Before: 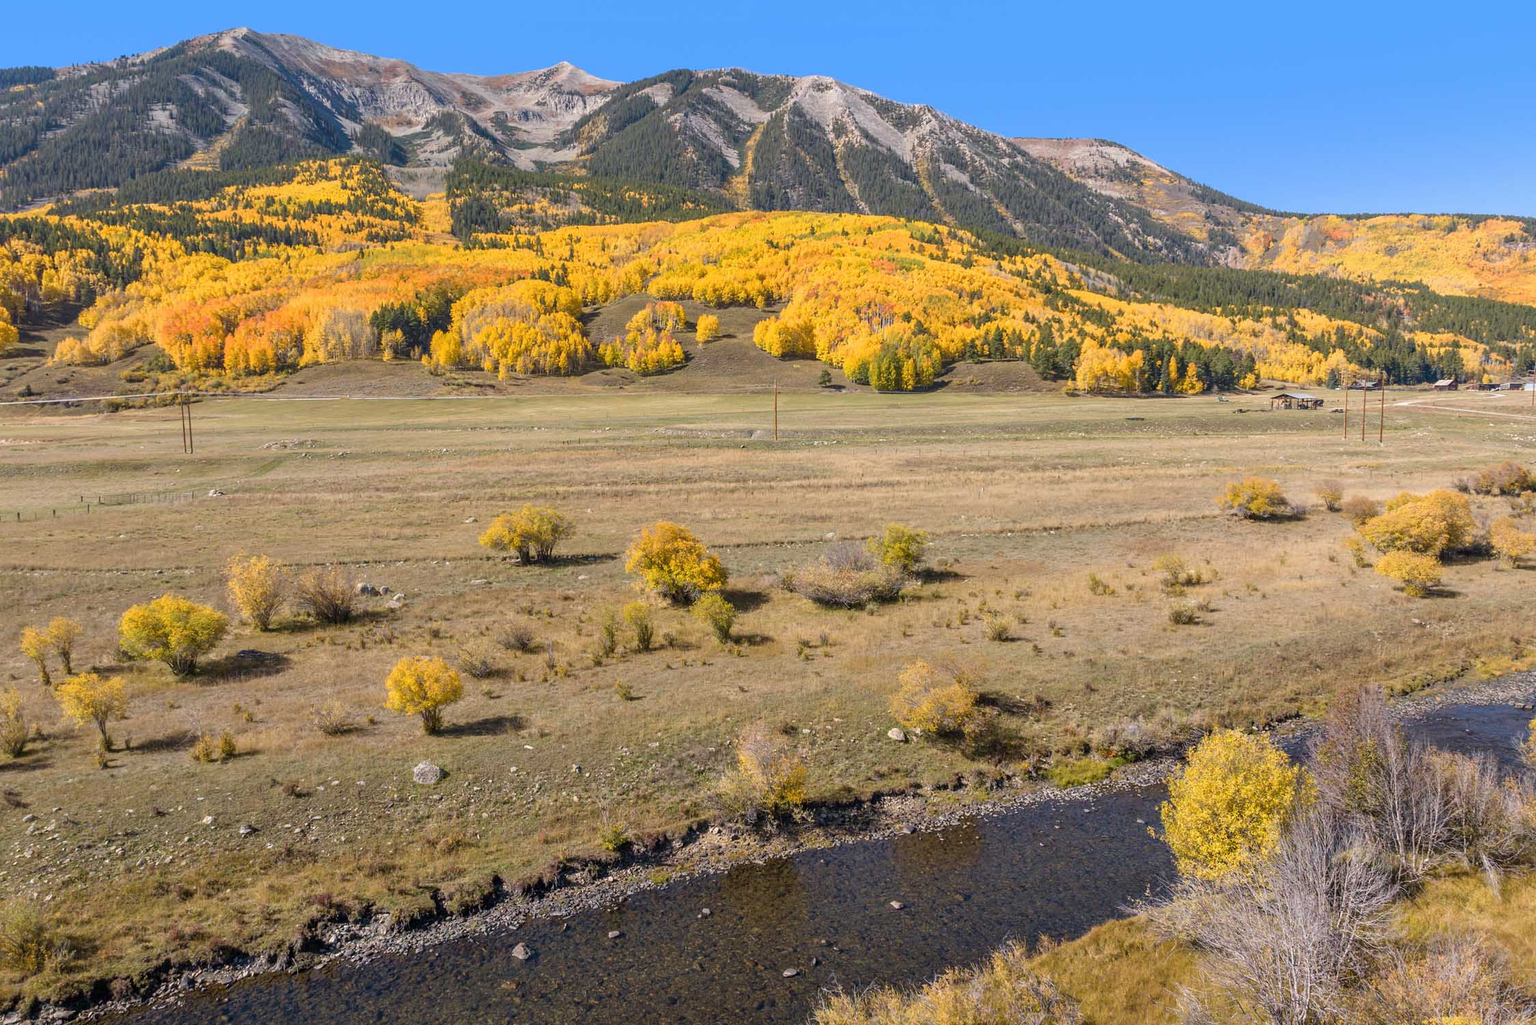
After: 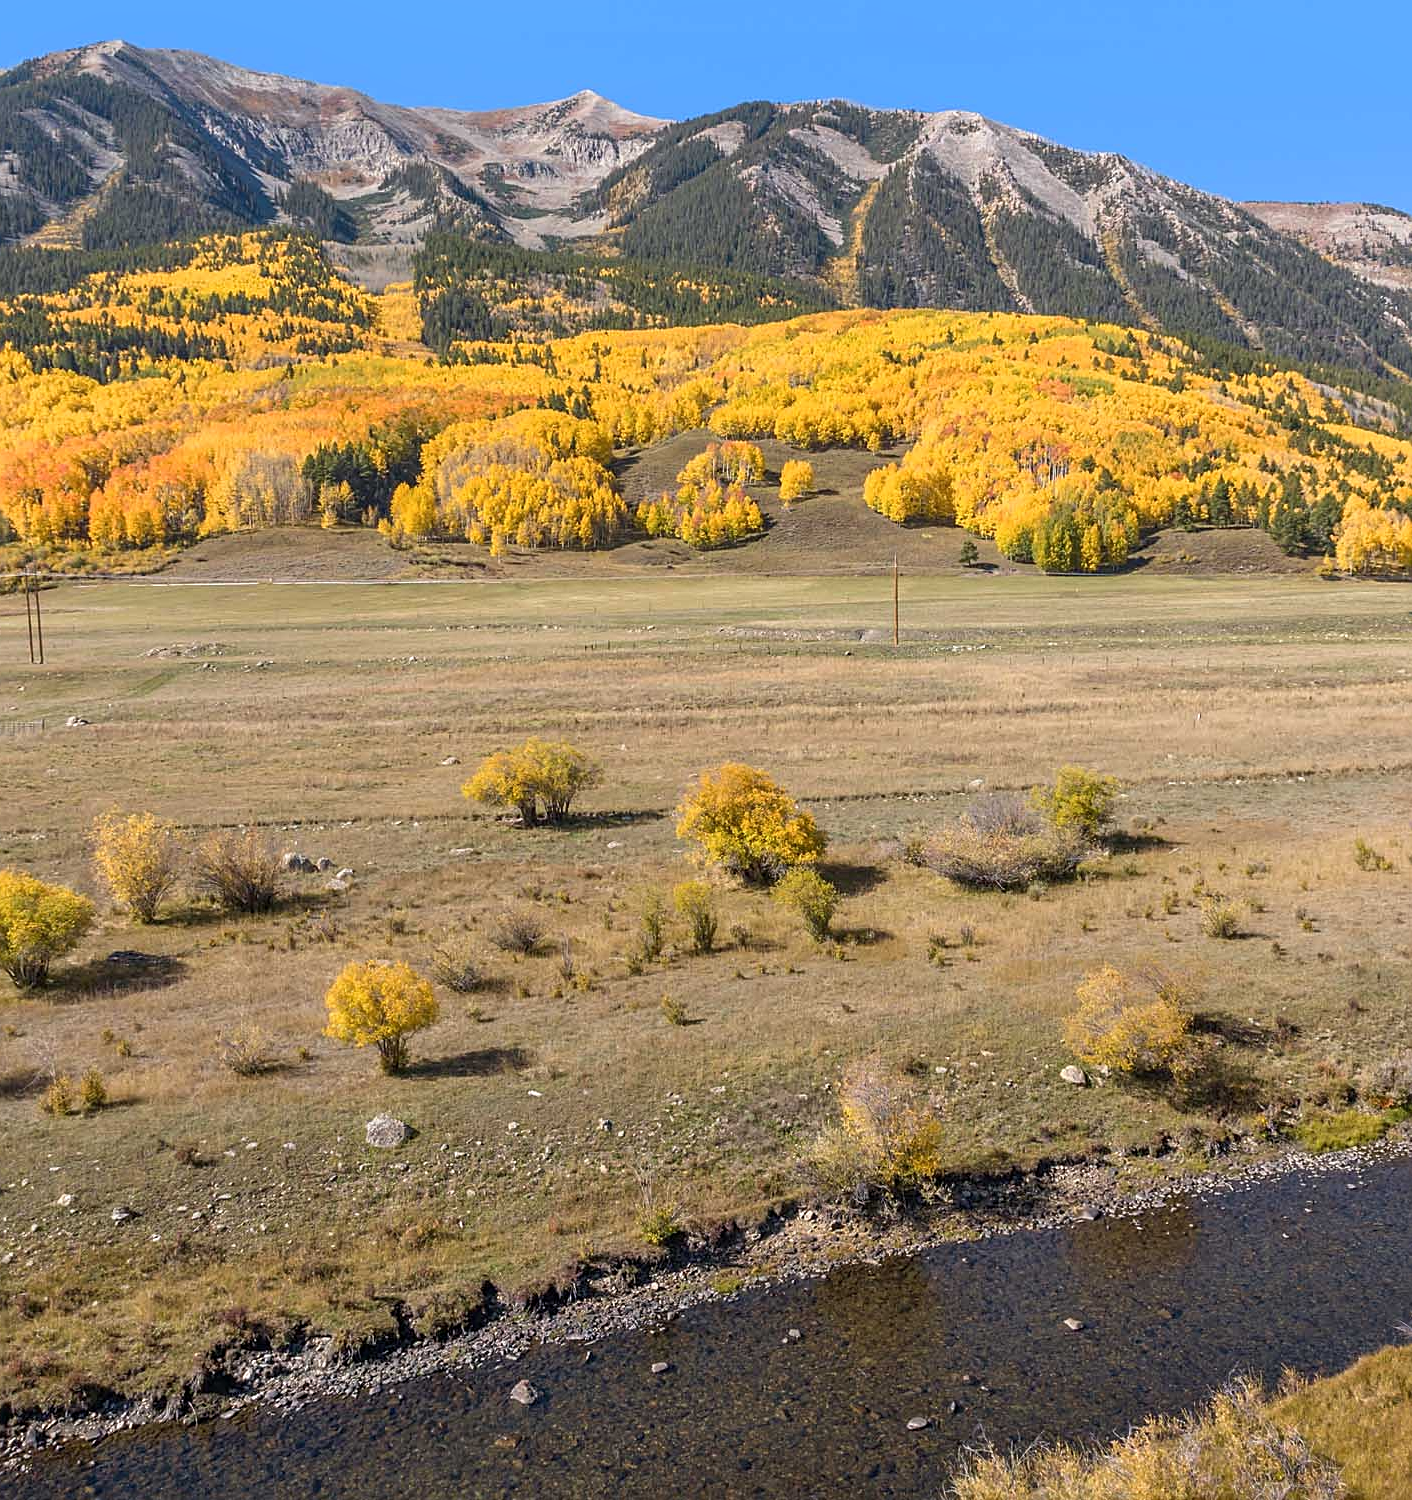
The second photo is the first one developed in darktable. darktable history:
shadows and highlights: shadows 0, highlights 40
crop: left 10.644%, right 26.528%
sharpen: on, module defaults
